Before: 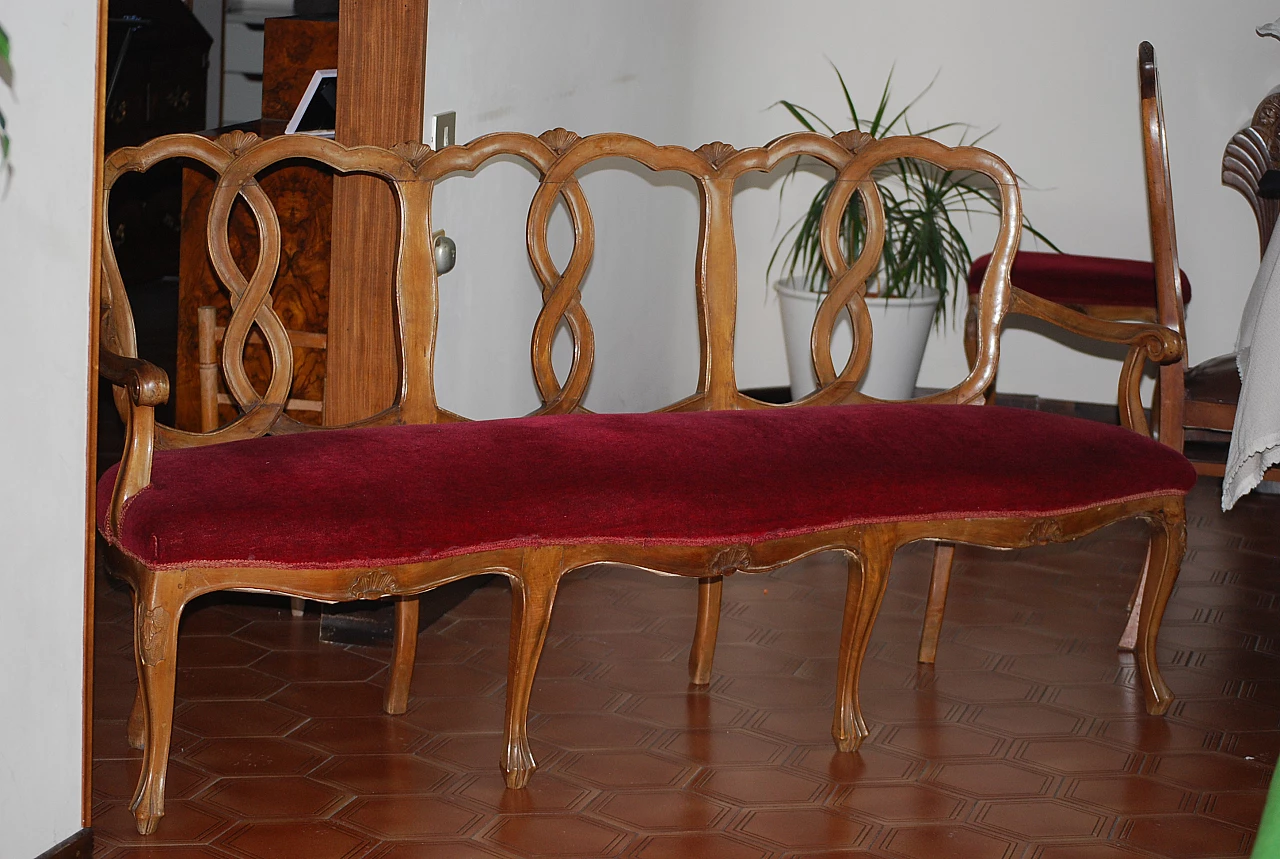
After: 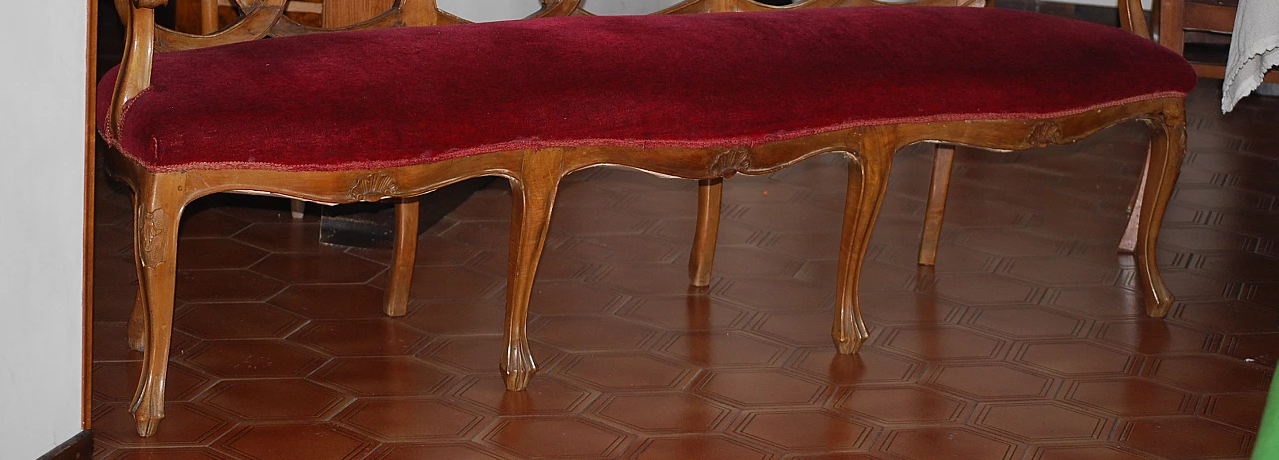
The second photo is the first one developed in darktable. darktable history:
crop and rotate: top 46.41%, right 0.015%
